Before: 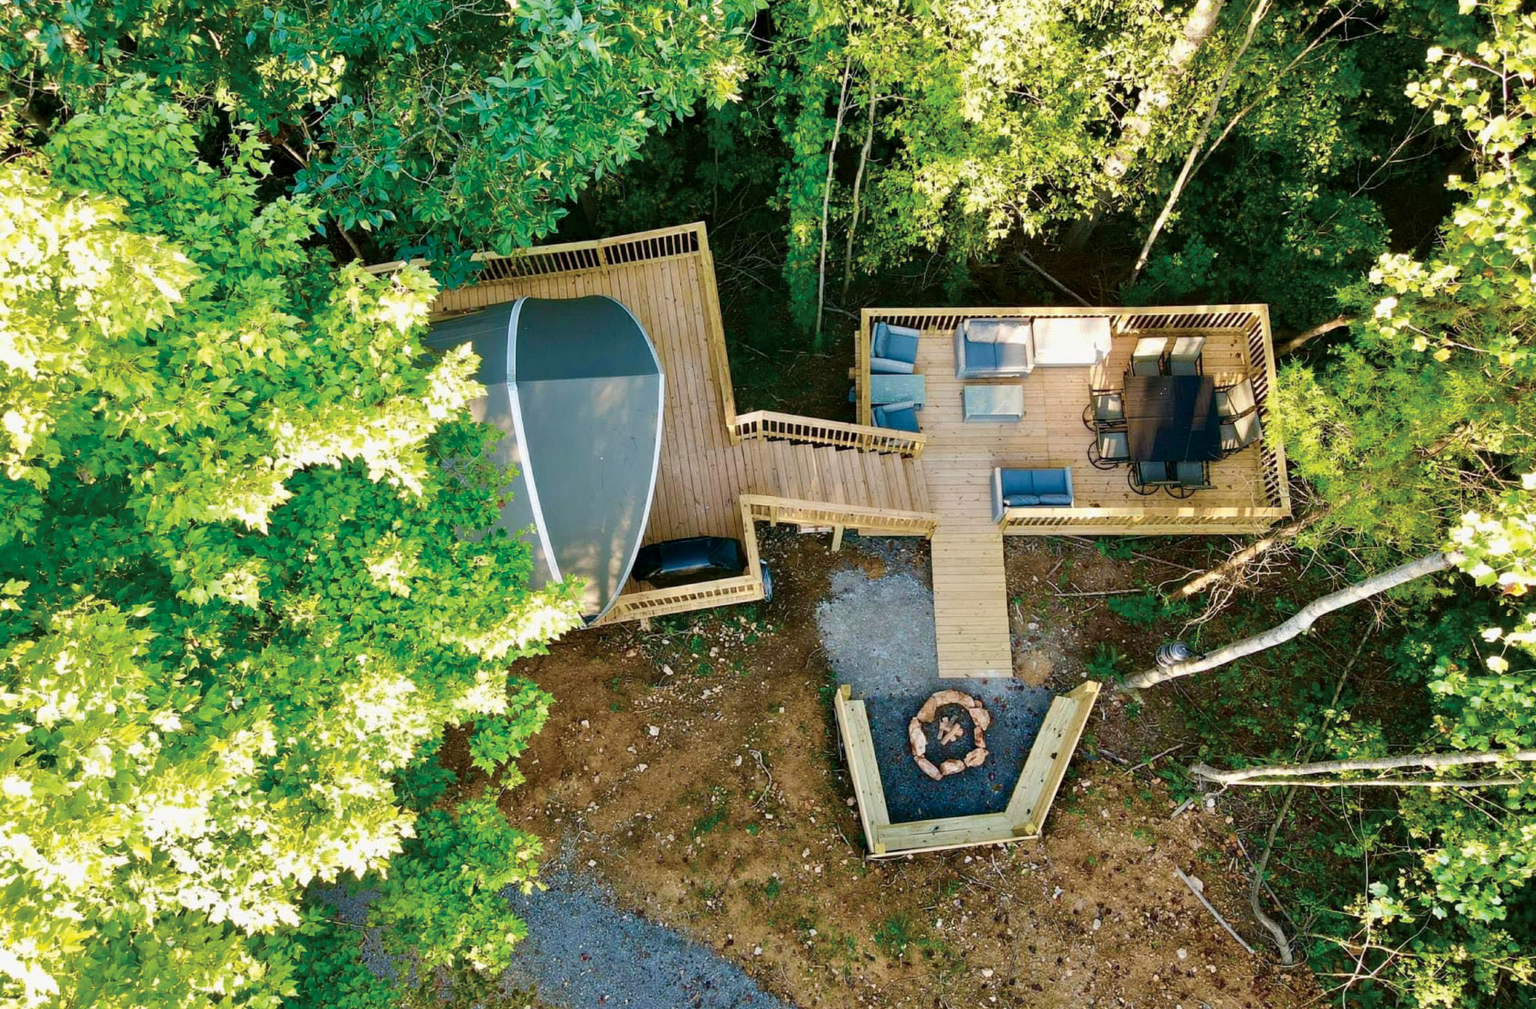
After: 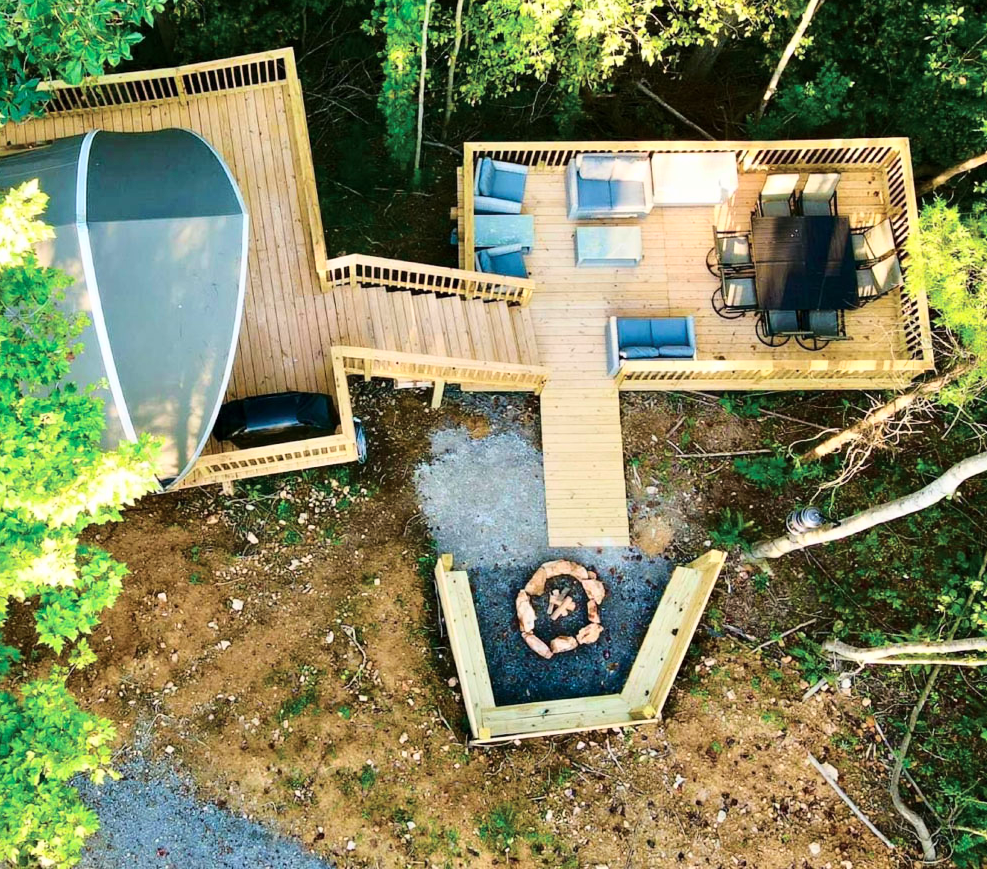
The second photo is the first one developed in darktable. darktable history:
base curve: curves: ch0 [(0, 0) (0.028, 0.03) (0.121, 0.232) (0.46, 0.748) (0.859, 0.968) (1, 1)]
crop and rotate: left 28.478%, top 17.733%, right 12.747%, bottom 3.524%
tone equalizer: on, module defaults
